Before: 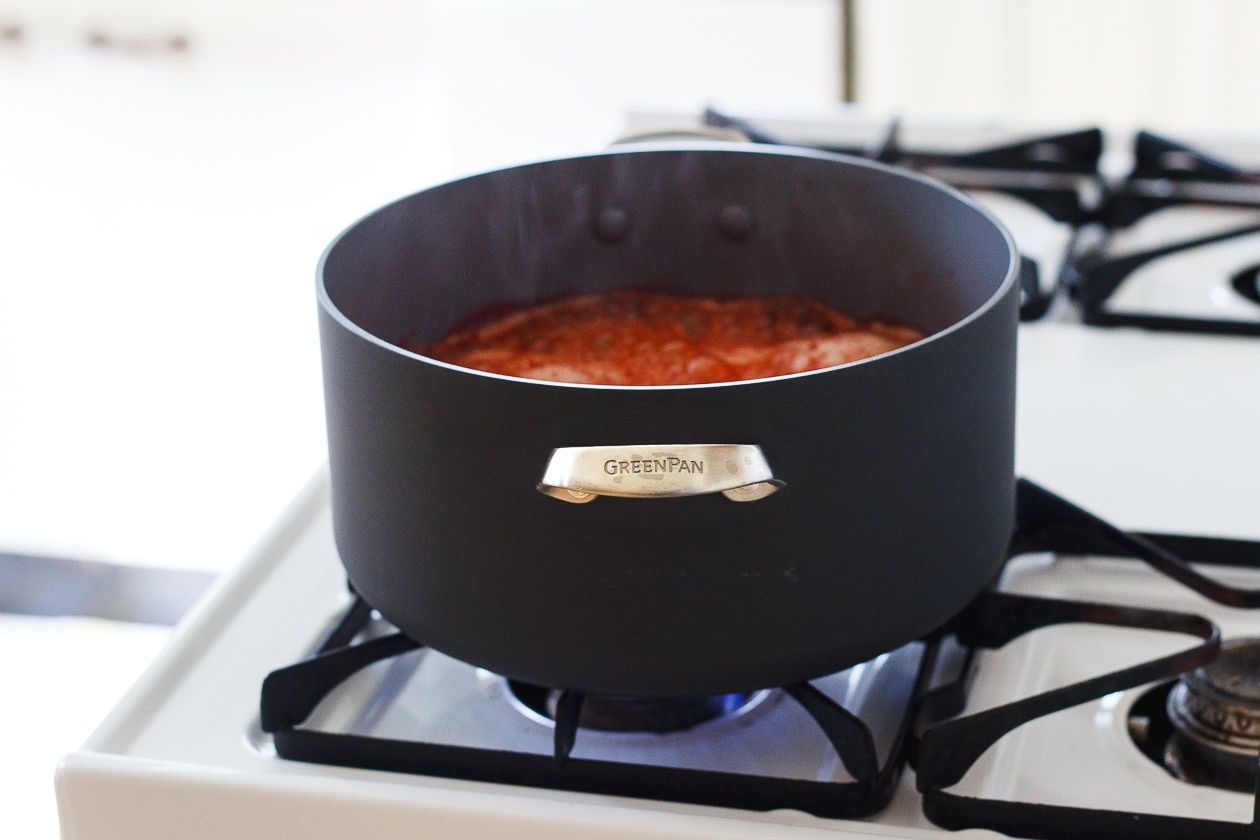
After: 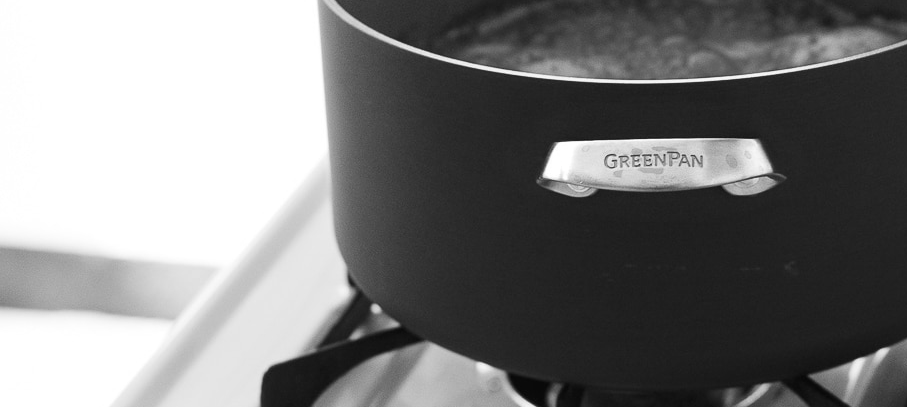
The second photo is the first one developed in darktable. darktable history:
monochrome: a 2.21, b -1.33, size 2.2
crop: top 36.498%, right 27.964%, bottom 14.995%
